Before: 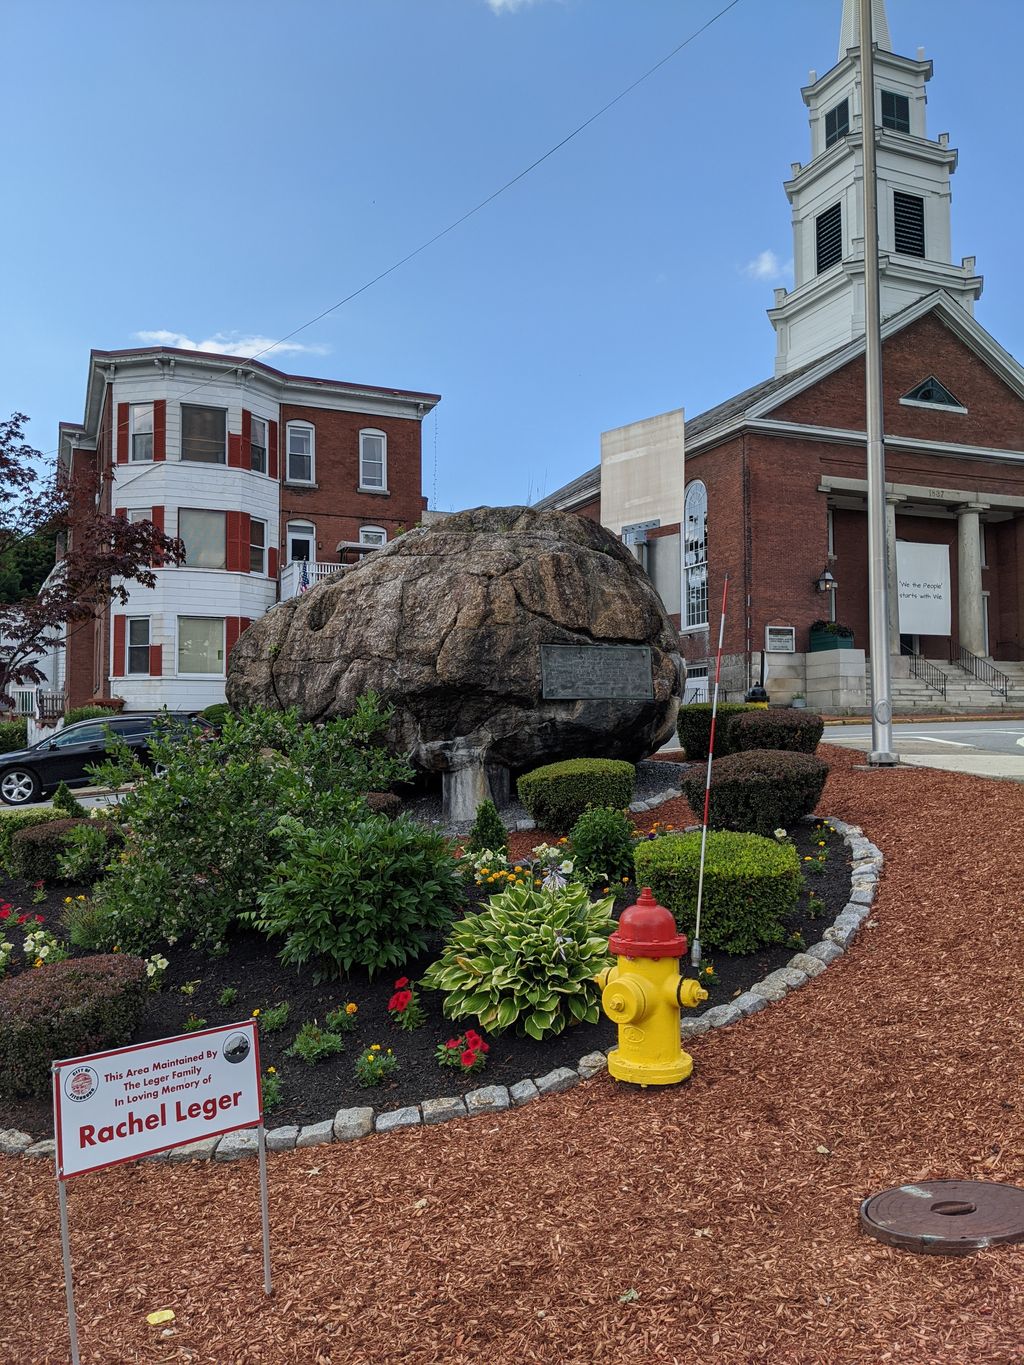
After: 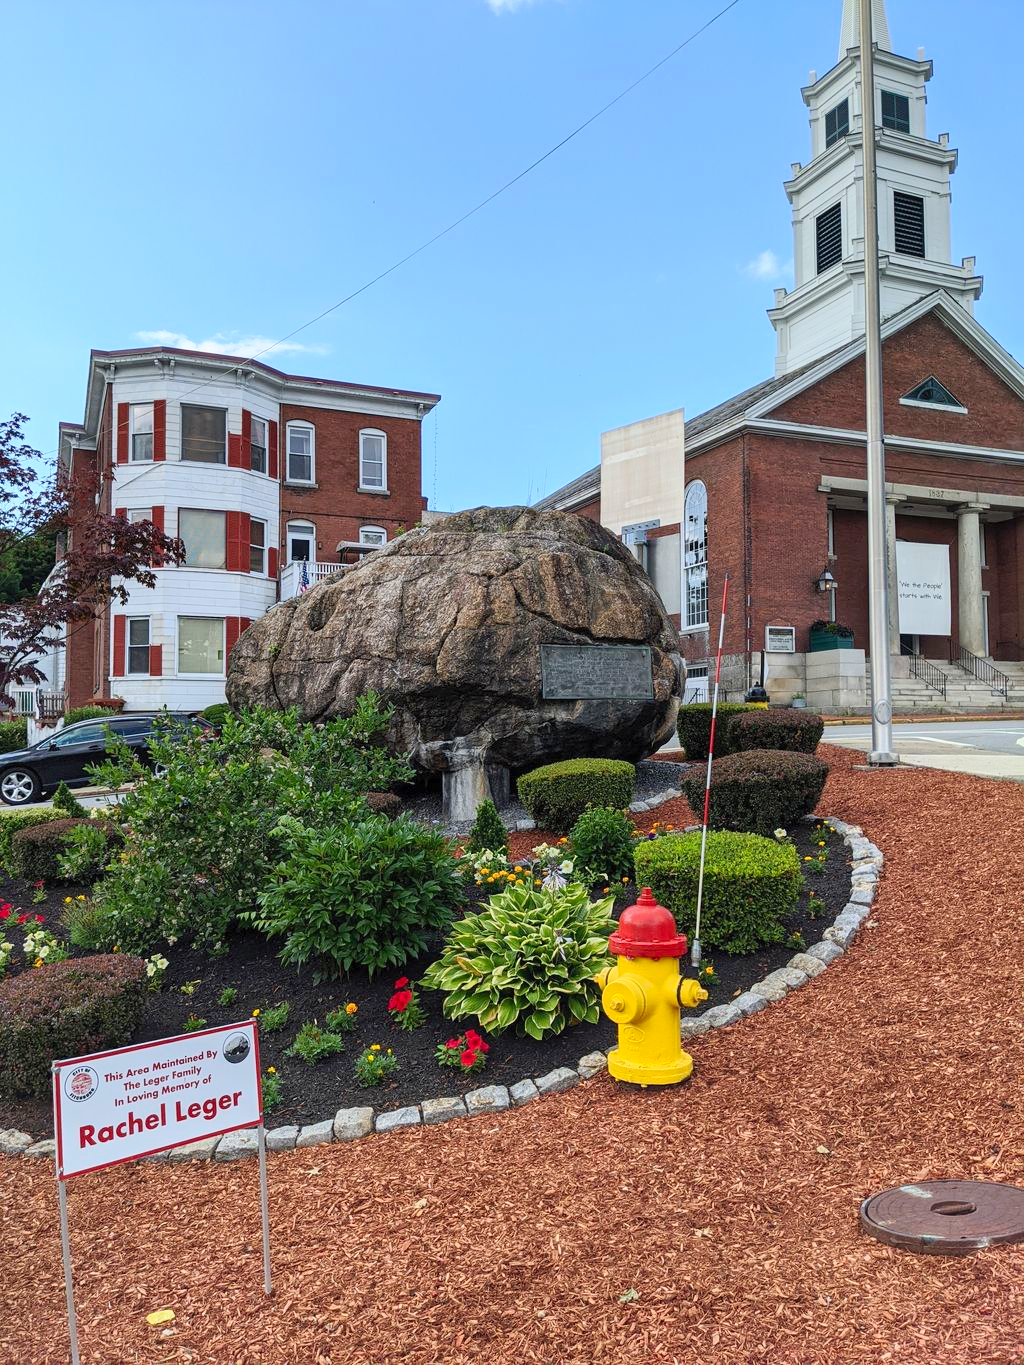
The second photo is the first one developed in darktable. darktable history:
levels: levels [0, 0.478, 1]
contrast brightness saturation: contrast 0.196, brightness 0.157, saturation 0.229
